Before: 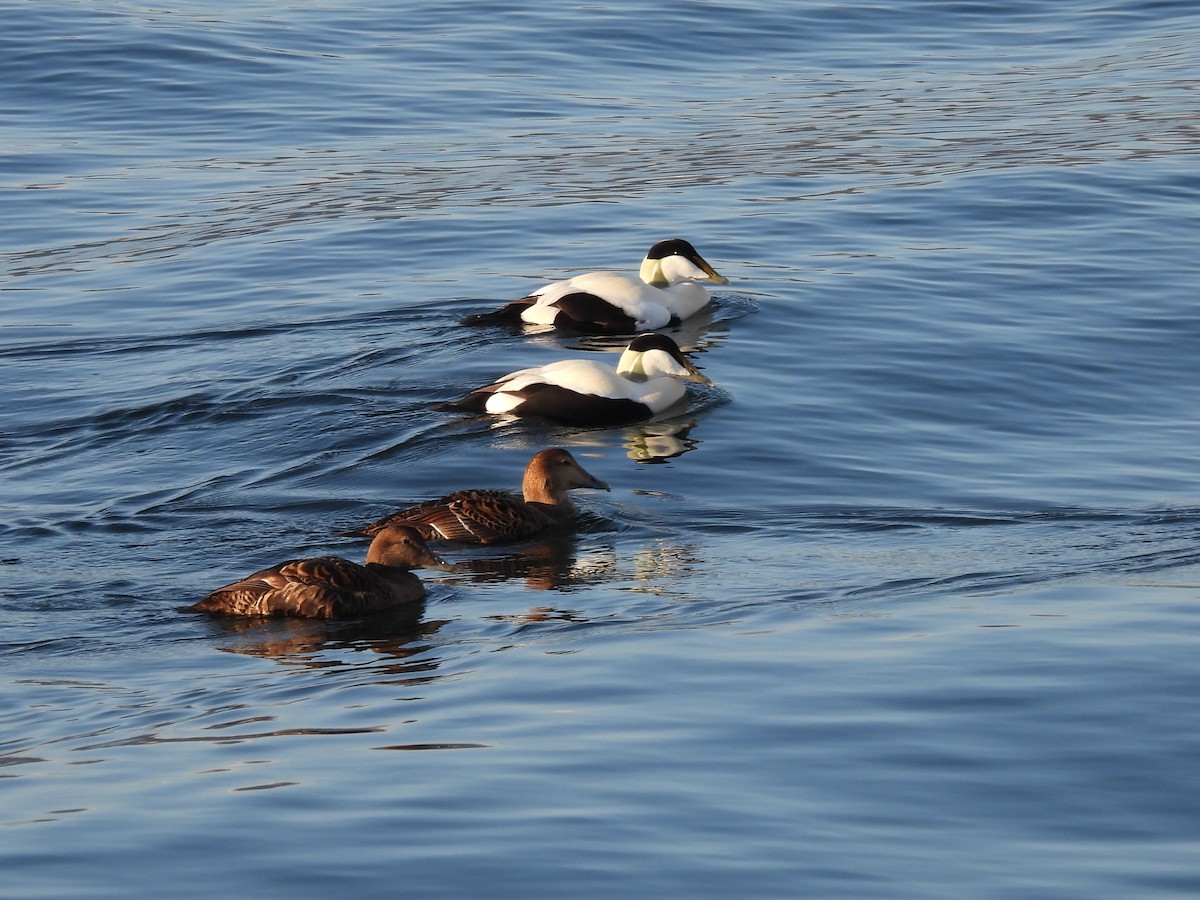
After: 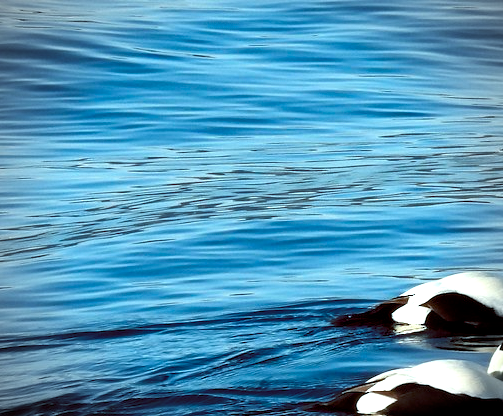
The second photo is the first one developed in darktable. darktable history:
vignetting: fall-off start 74.49%, fall-off radius 65.9%, brightness -0.628, saturation -0.68
crop and rotate: left 10.817%, top 0.062%, right 47.194%, bottom 53.626%
color balance rgb: shadows lift › luminance -7.7%, shadows lift › chroma 2.13%, shadows lift › hue 200.79°, power › luminance -7.77%, power › chroma 2.27%, power › hue 220.69°, highlights gain › luminance 15.15%, highlights gain › chroma 4%, highlights gain › hue 209.35°, global offset › luminance -0.21%, global offset › chroma 0.27%, perceptual saturation grading › global saturation 24.42%, perceptual saturation grading › highlights -24.42%, perceptual saturation grading › mid-tones 24.42%, perceptual saturation grading › shadows 40%, perceptual brilliance grading › global brilliance -5%, perceptual brilliance grading › highlights 24.42%, perceptual brilliance grading › mid-tones 7%, perceptual brilliance grading › shadows -5%
